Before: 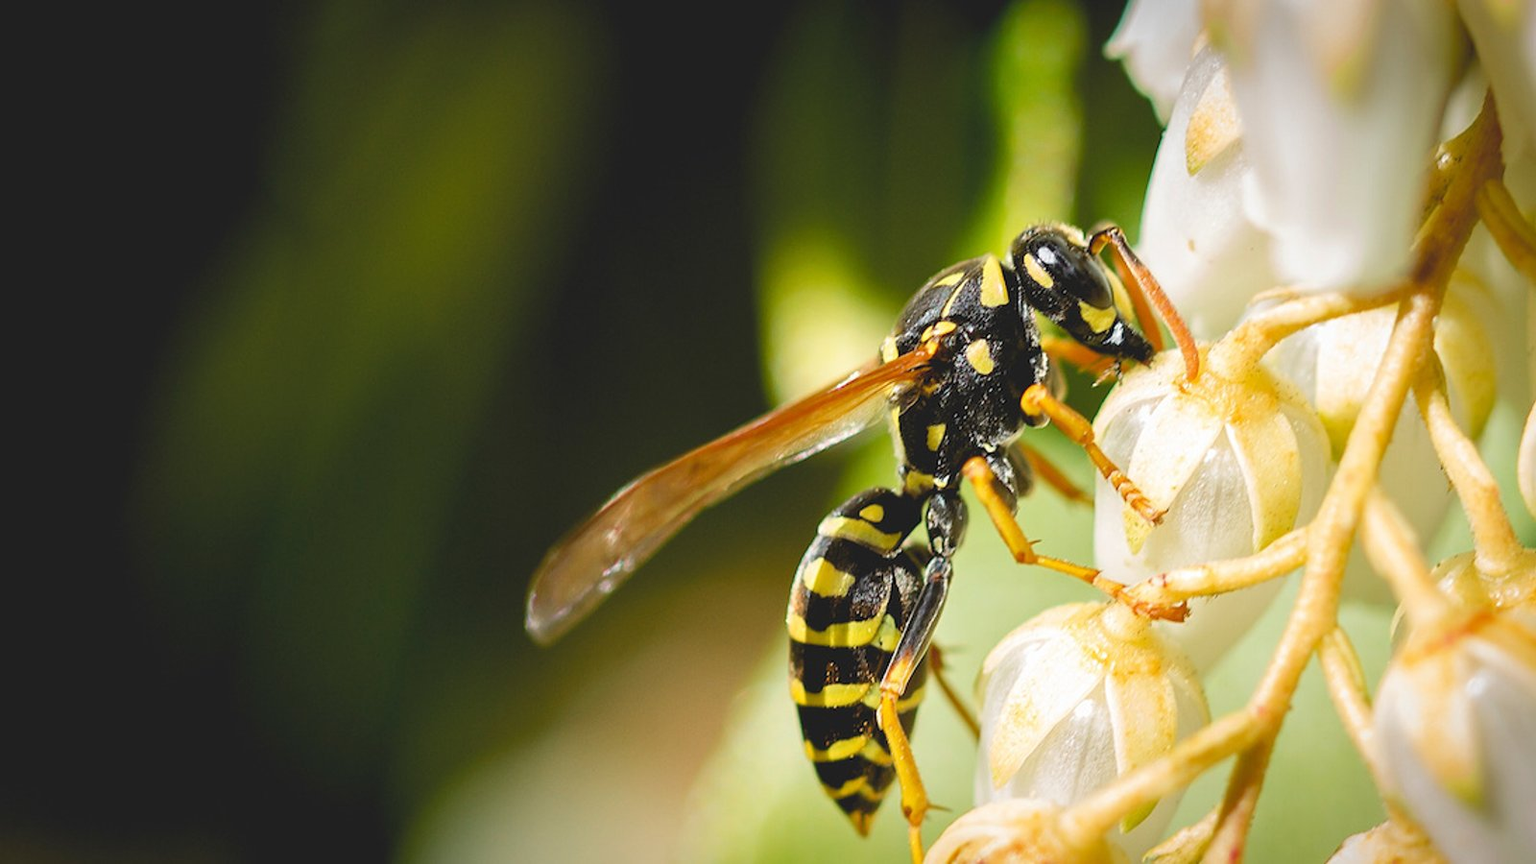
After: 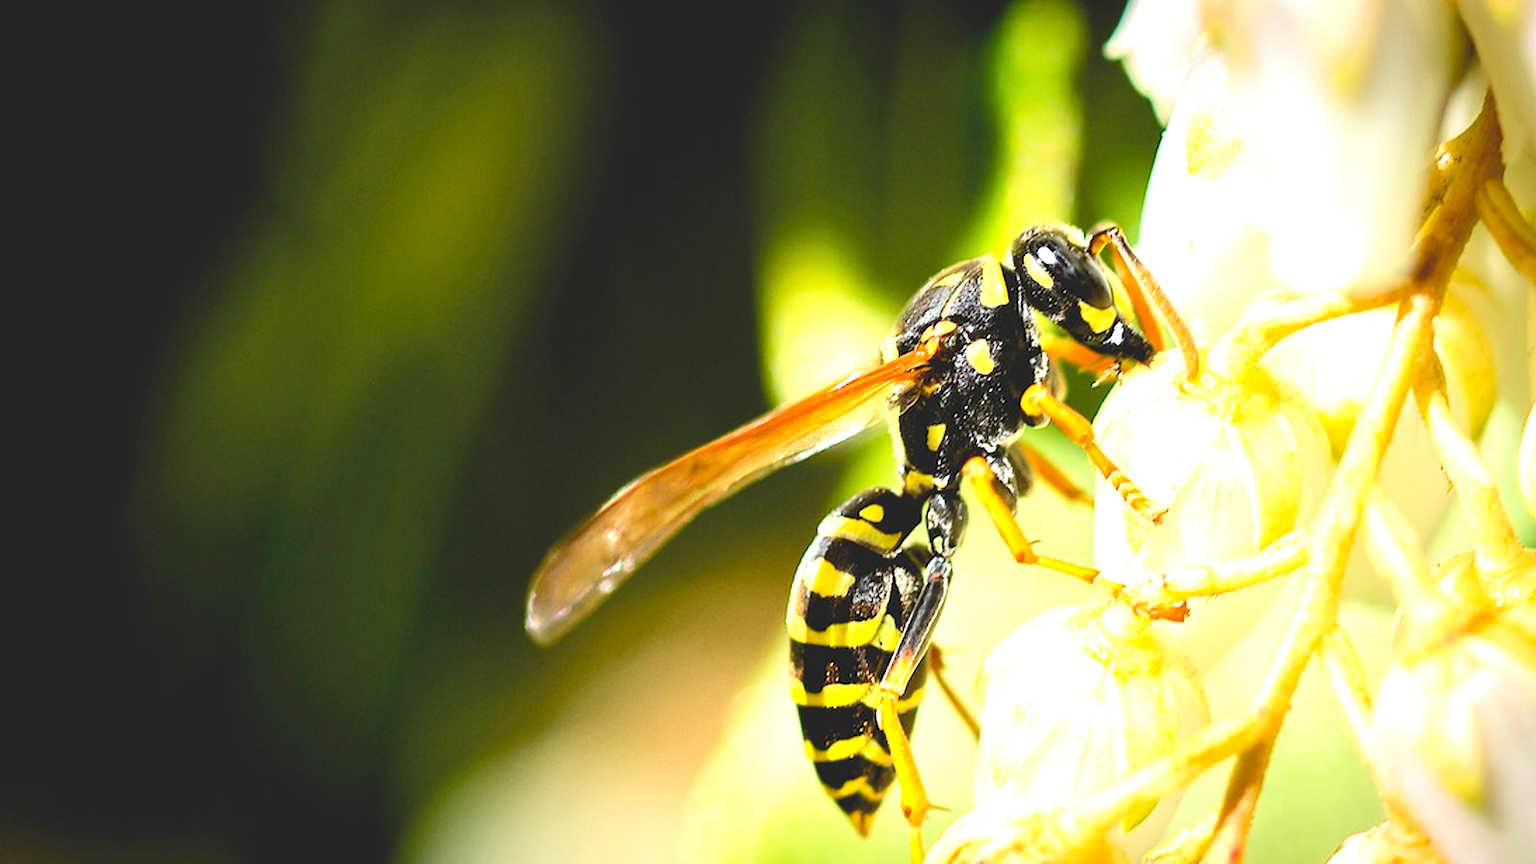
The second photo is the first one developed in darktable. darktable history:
exposure: black level correction 0.001, exposure 0.955 EV, compensate exposure bias true, compensate highlight preservation false
contrast brightness saturation: contrast 0.15, brightness -0.01, saturation 0.1
